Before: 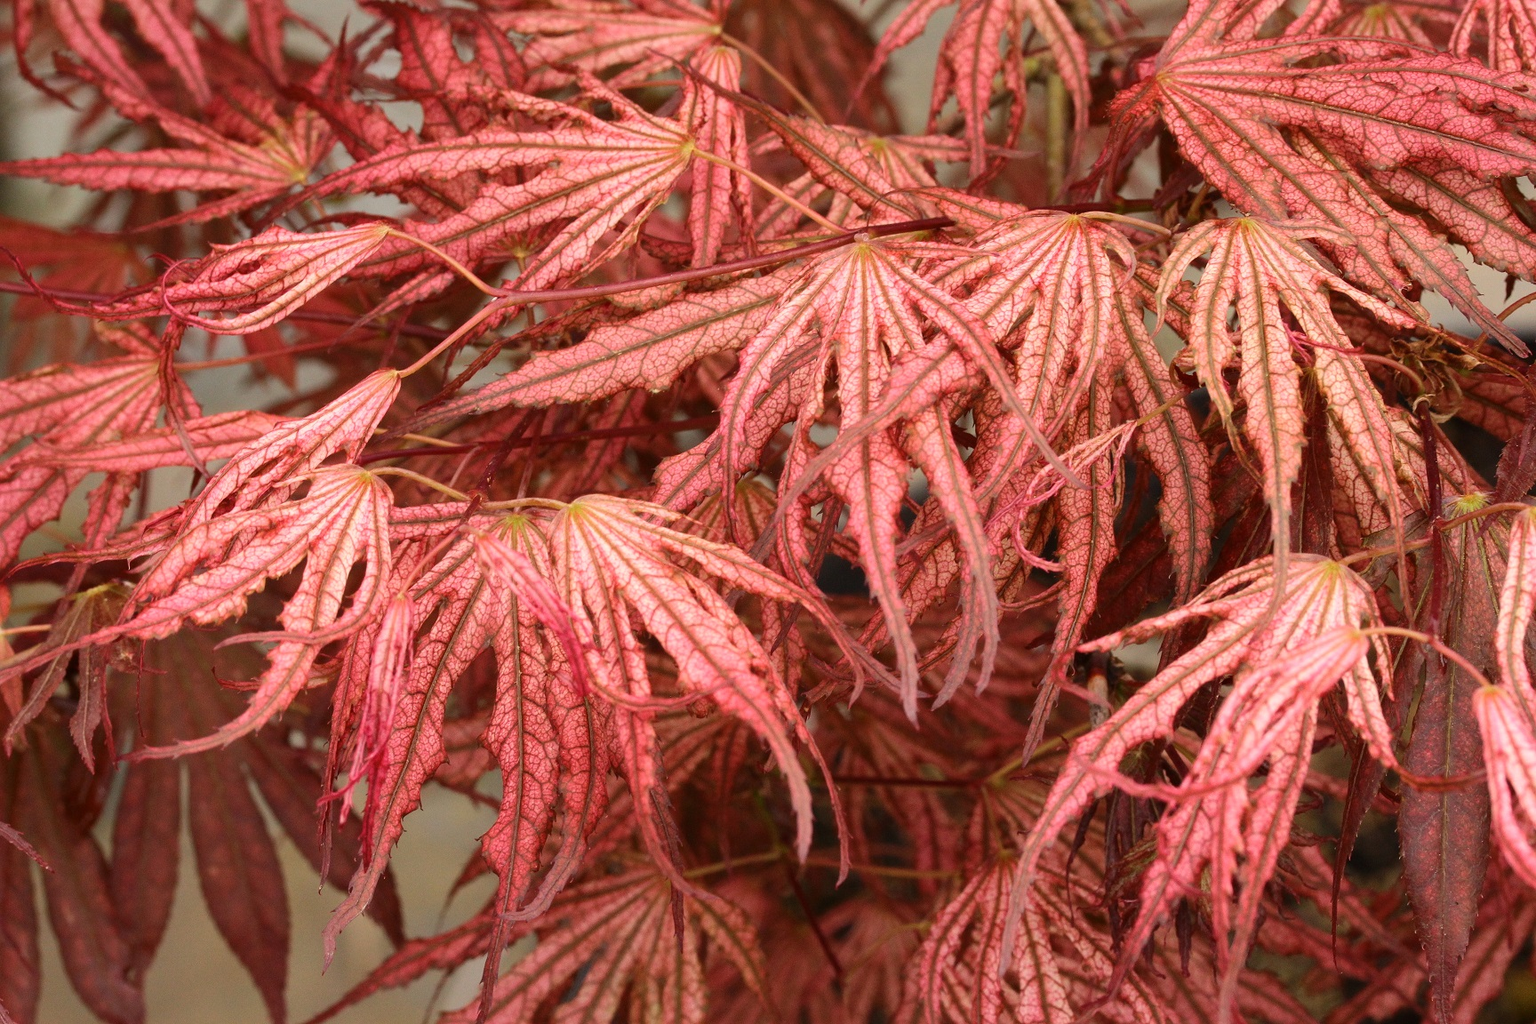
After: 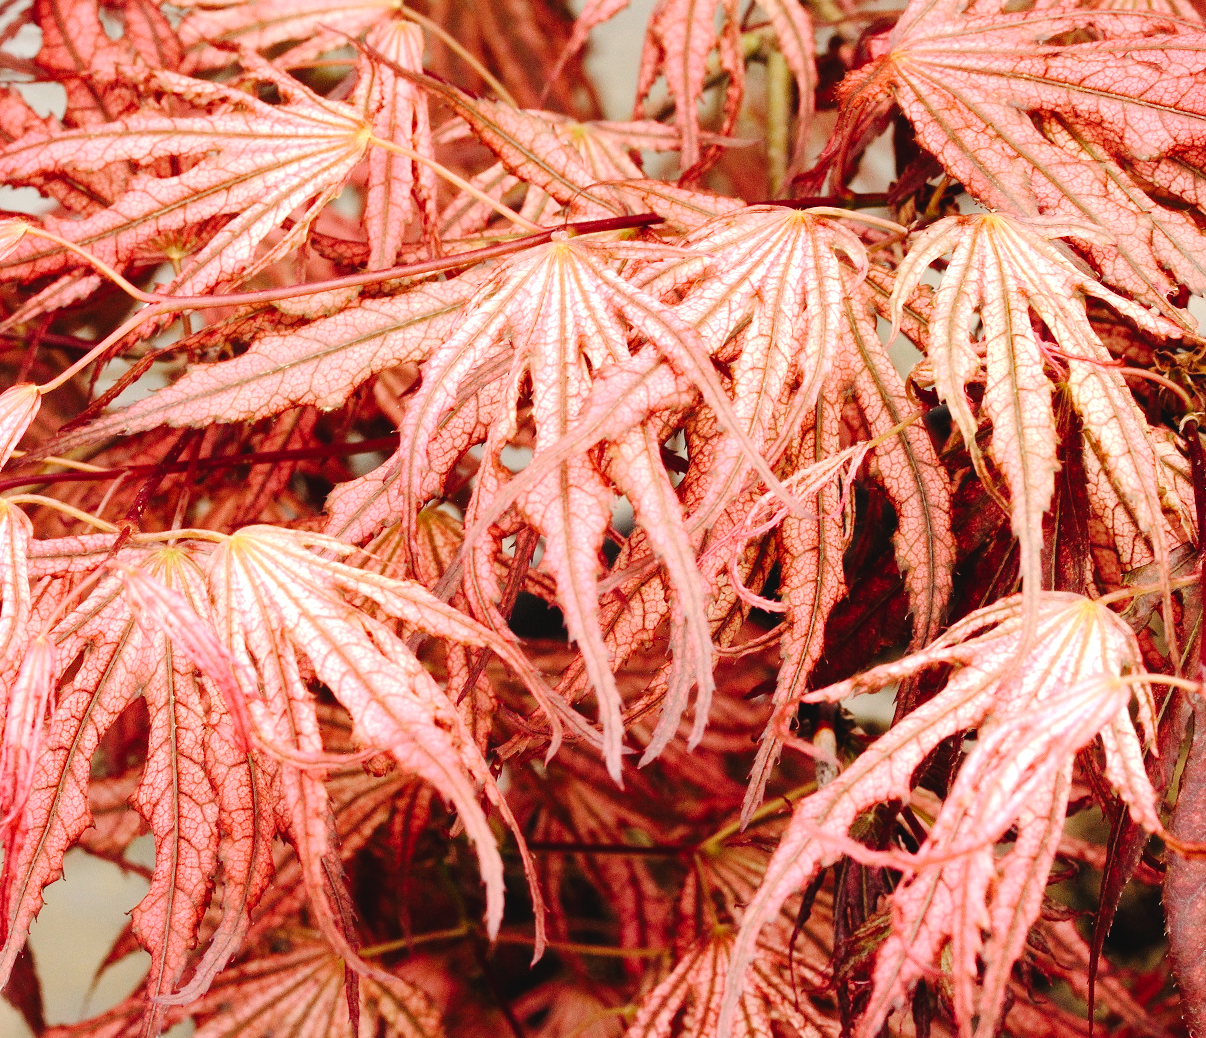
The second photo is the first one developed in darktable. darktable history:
tone curve: curves: ch0 [(0, 0) (0.003, 0.036) (0.011, 0.039) (0.025, 0.039) (0.044, 0.043) (0.069, 0.05) (0.1, 0.072) (0.136, 0.102) (0.177, 0.144) (0.224, 0.204) (0.277, 0.288) (0.335, 0.384) (0.399, 0.477) (0.468, 0.575) (0.543, 0.652) (0.623, 0.724) (0.709, 0.785) (0.801, 0.851) (0.898, 0.915) (1, 1)], preserve colors none
tone equalizer: -8 EV -0.749 EV, -7 EV -0.685 EV, -6 EV -0.626 EV, -5 EV -0.381 EV, -3 EV 0.402 EV, -2 EV 0.6 EV, -1 EV 0.7 EV, +0 EV 0.757 EV
contrast brightness saturation: contrast 0.008, saturation -0.064
crop and rotate: left 23.738%, top 2.758%, right 6.463%, bottom 7.061%
